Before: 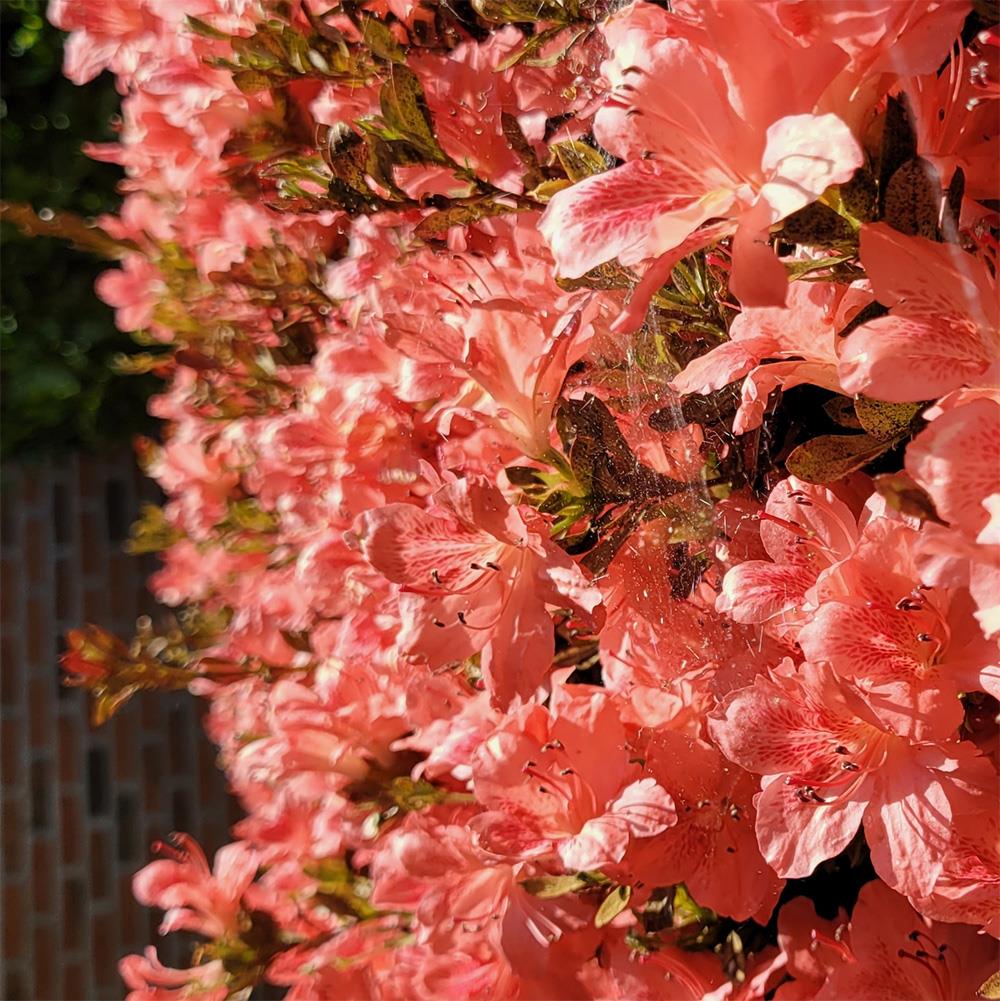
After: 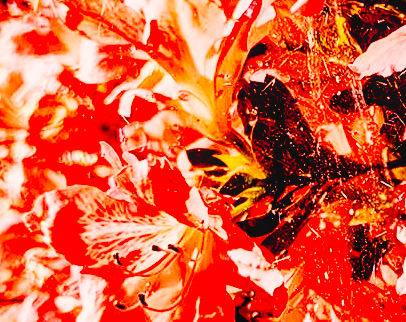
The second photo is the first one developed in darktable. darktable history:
base curve: curves: ch0 [(0, 0) (0.007, 0.004) (0.027, 0.03) (0.046, 0.07) (0.207, 0.54) (0.442, 0.872) (0.673, 0.972) (1, 1)], preserve colors none
local contrast: detail 109%
crop: left 31.903%, top 31.793%, right 27.483%, bottom 36.003%
tone curve: curves: ch0 [(0, 0) (0.004, 0.001) (0.133, 0.112) (0.325, 0.362) (0.832, 0.893) (1, 1)], preserve colors none
color correction: highlights a* 12.67, highlights b* 5.46
exposure: black level correction 0.046, exposure -0.229 EV, compensate exposure bias true, compensate highlight preservation false
haze removal: compatibility mode true, adaptive false
